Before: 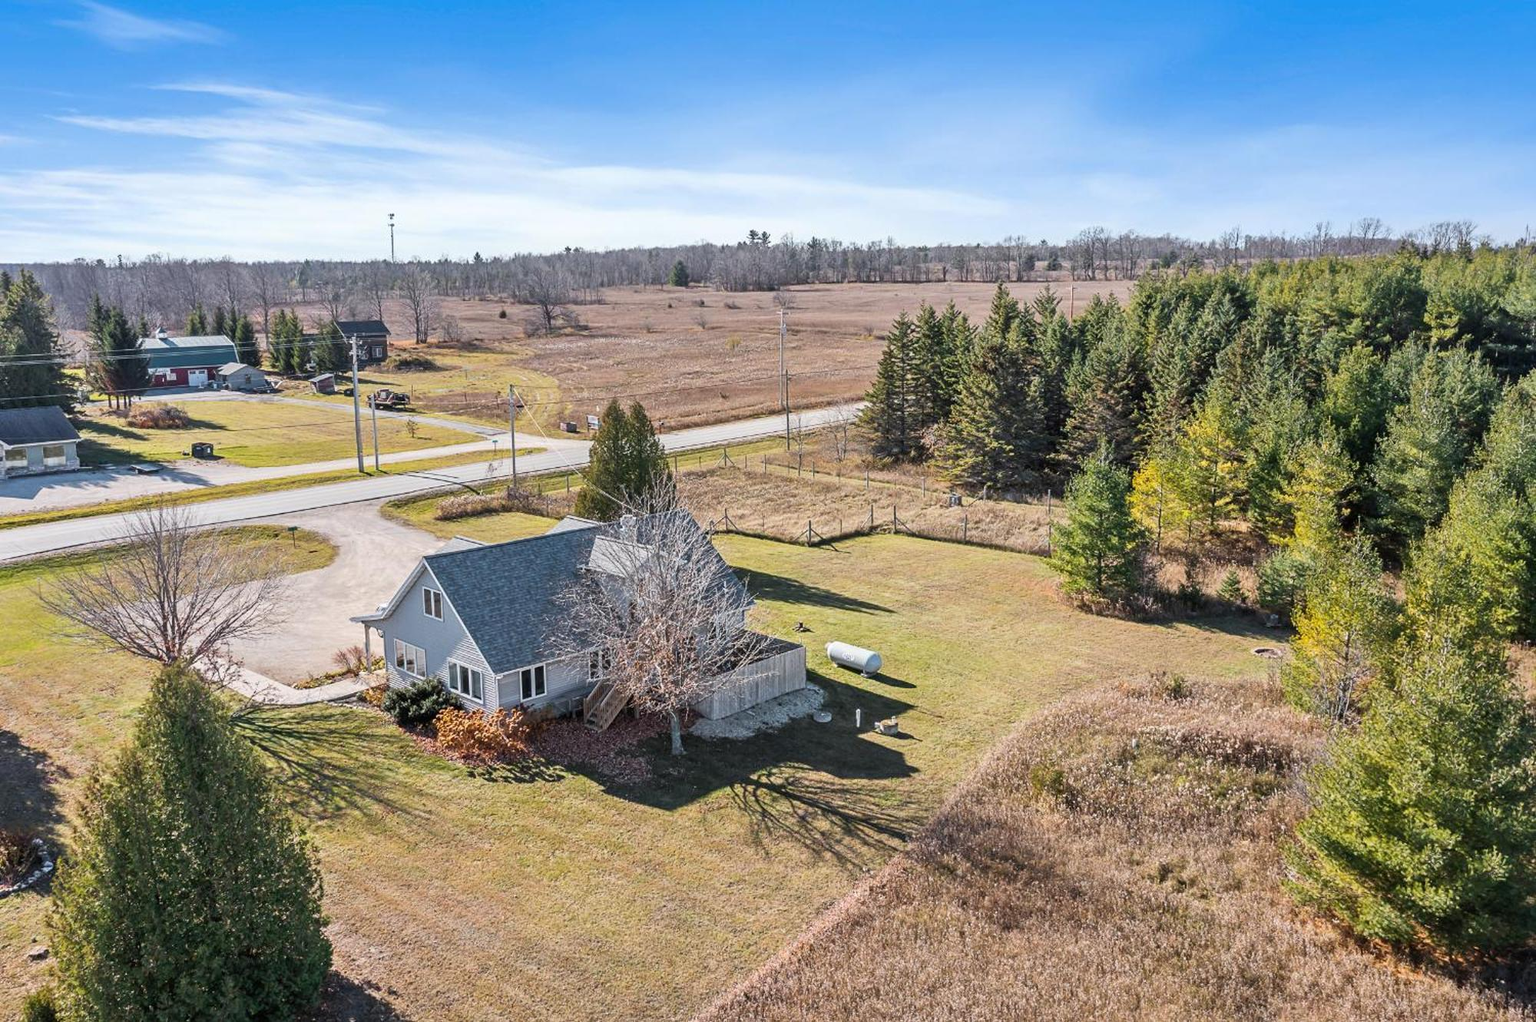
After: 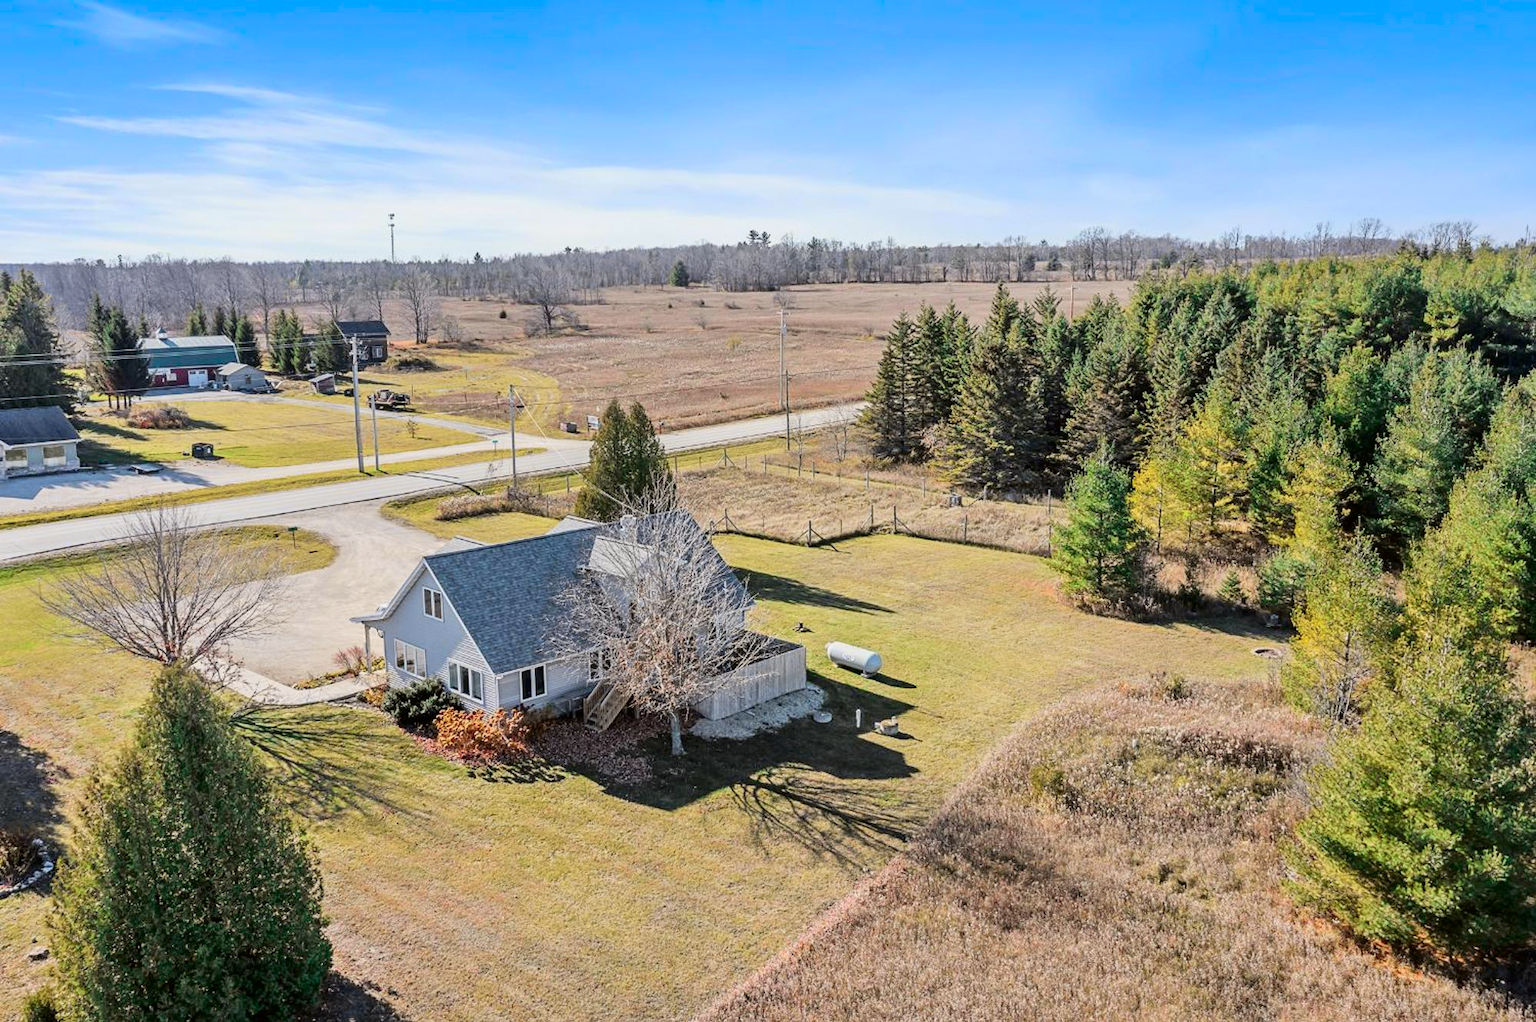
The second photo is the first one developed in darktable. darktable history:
tone curve: curves: ch0 [(0, 0) (0.068, 0.031) (0.175, 0.139) (0.32, 0.345) (0.495, 0.544) (0.748, 0.762) (0.993, 0.954)]; ch1 [(0, 0) (0.294, 0.184) (0.34, 0.303) (0.371, 0.344) (0.441, 0.408) (0.477, 0.474) (0.499, 0.5) (0.529, 0.523) (0.677, 0.762) (1, 1)]; ch2 [(0, 0) (0.431, 0.419) (0.495, 0.502) (0.524, 0.534) (0.557, 0.56) (0.634, 0.654) (0.728, 0.722) (1, 1)], color space Lab, independent channels, preserve colors none
